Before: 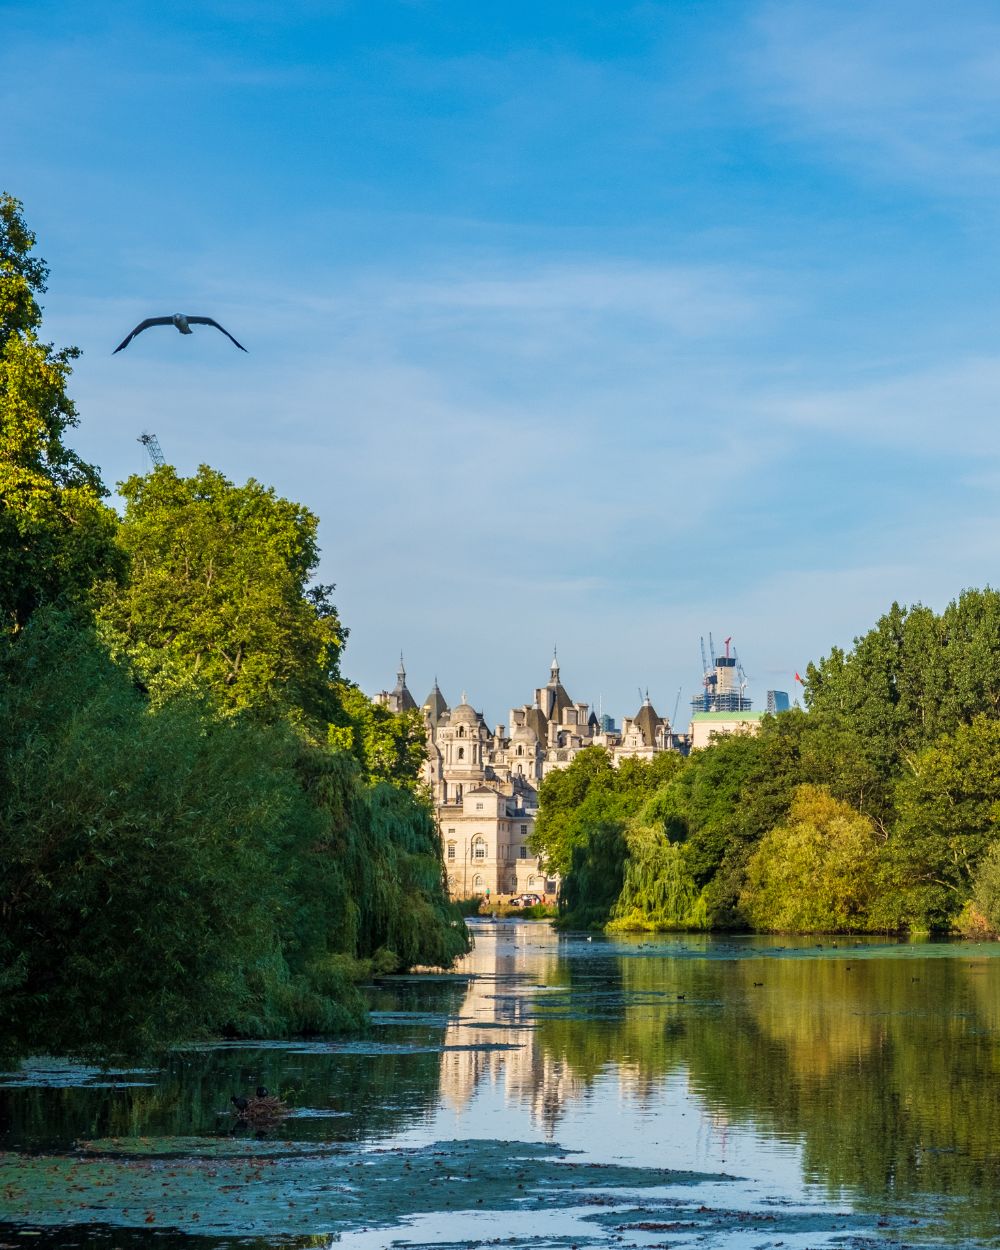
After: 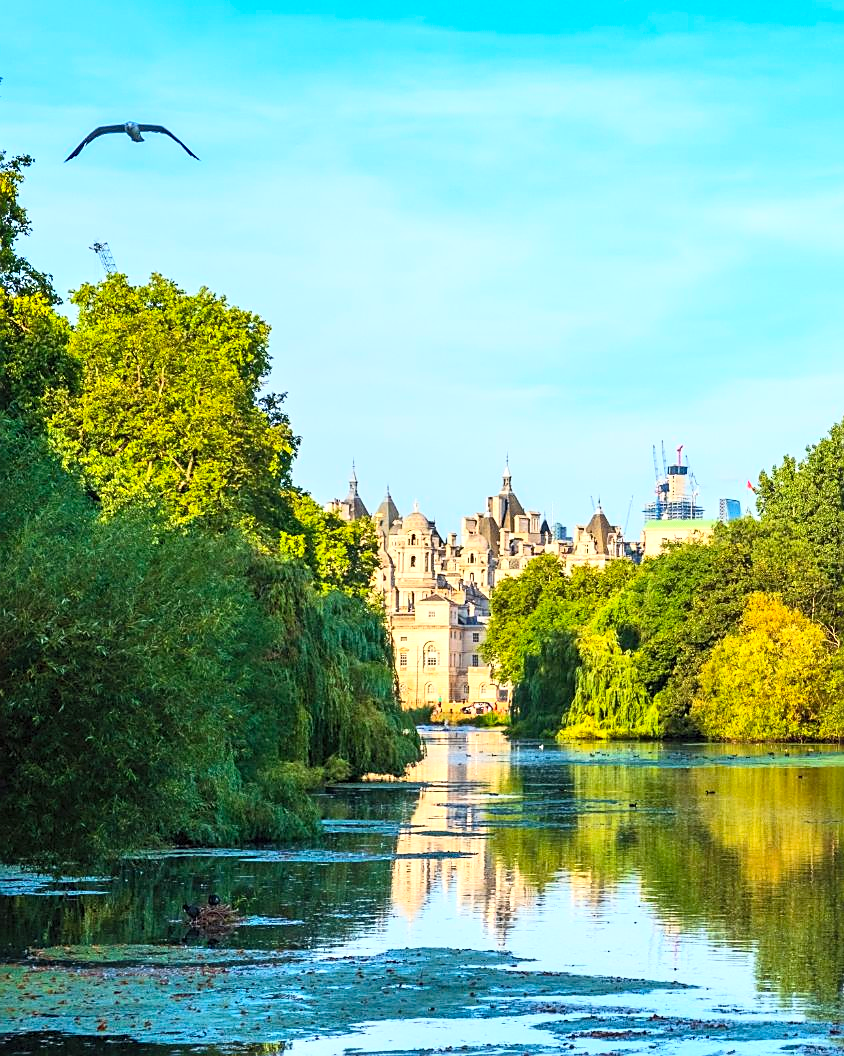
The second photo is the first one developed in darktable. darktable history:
exposure: black level correction 0, exposure 0.5 EV, compensate exposure bias true, compensate highlight preservation false
contrast brightness saturation: contrast 0.24, brightness 0.26, saturation 0.39
sharpen: on, module defaults
crop and rotate: left 4.842%, top 15.51%, right 10.668%
